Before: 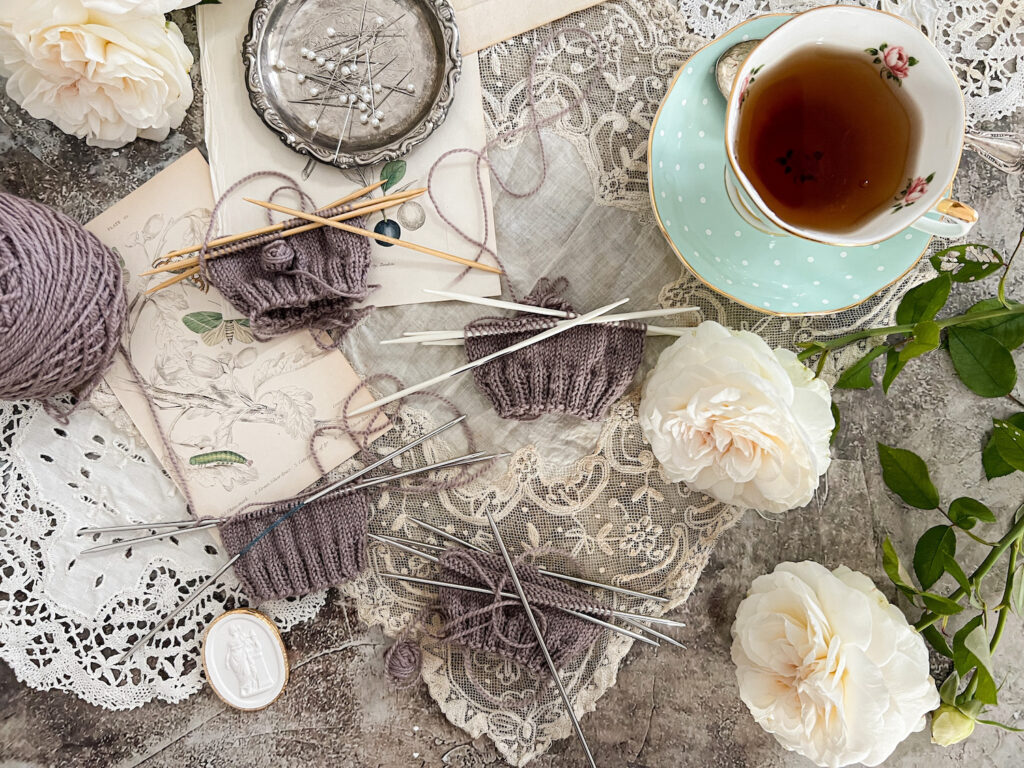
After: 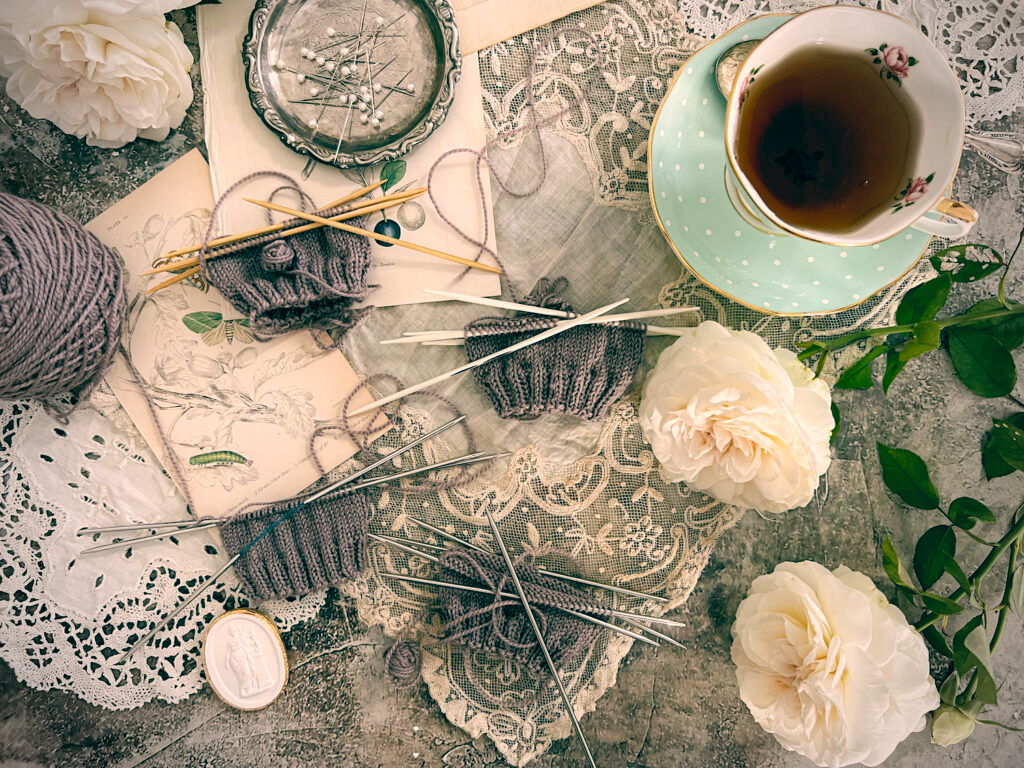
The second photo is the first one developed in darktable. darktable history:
color balance rgb: shadows lift › chroma 2%, shadows lift › hue 217.2°, power › chroma 0.25%, power › hue 60°, highlights gain › chroma 1.5%, highlights gain › hue 309.6°, global offset › luminance -0.5%, perceptual saturation grading › global saturation 15%, global vibrance 20%
color balance: lift [1.005, 0.99, 1.007, 1.01], gamma [1, 0.979, 1.011, 1.021], gain [0.923, 1.098, 1.025, 0.902], input saturation 90.45%, contrast 7.73%, output saturation 105.91%
vignetting: fall-off start 71.74%
